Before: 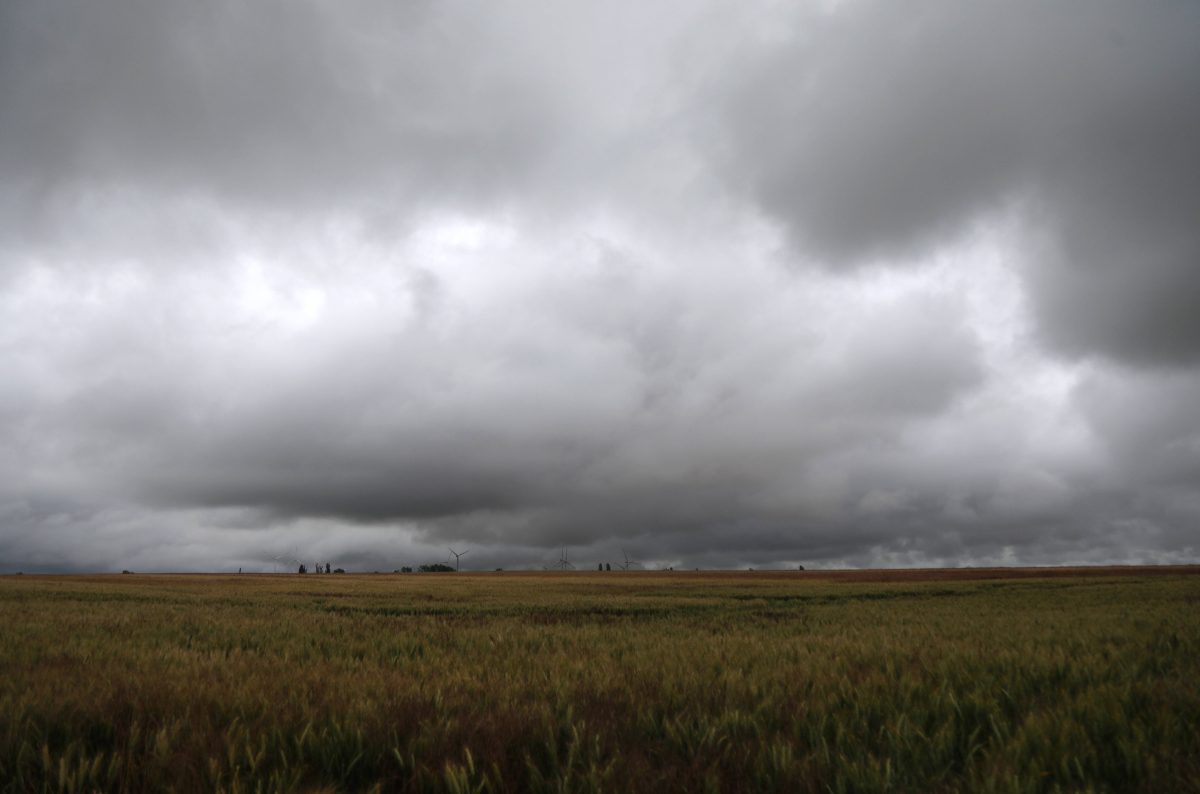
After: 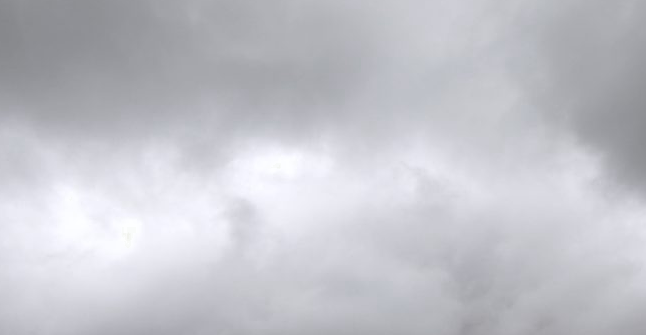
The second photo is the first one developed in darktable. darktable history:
crop: left 15.306%, top 9.065%, right 30.789%, bottom 48.638%
color zones: curves: ch0 [(0.25, 0.5) (0.347, 0.092) (0.75, 0.5)]; ch1 [(0.25, 0.5) (0.33, 0.51) (0.75, 0.5)]
sharpen: on, module defaults
